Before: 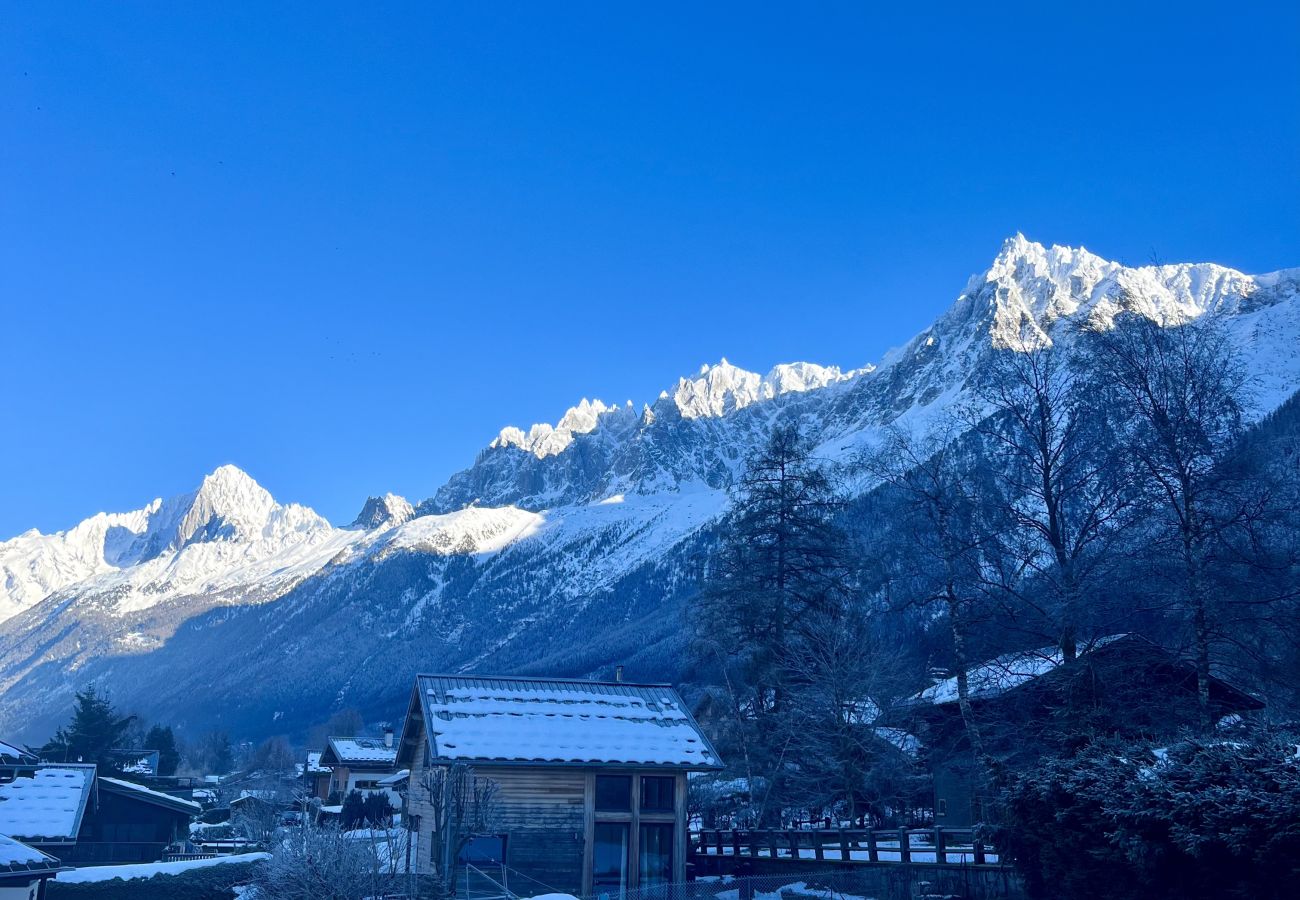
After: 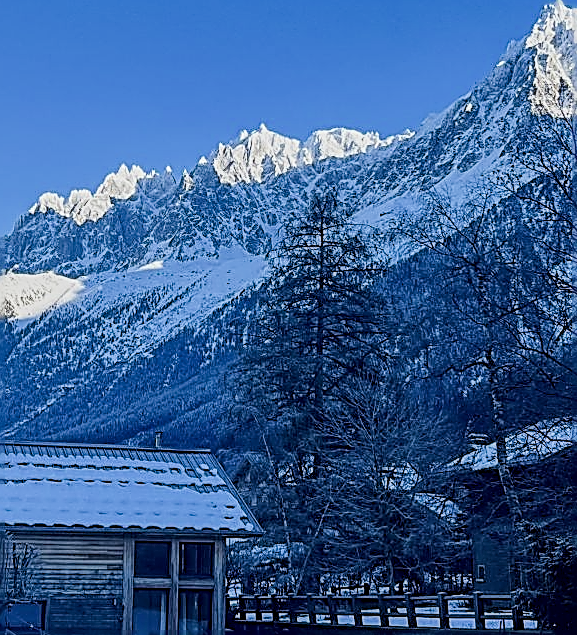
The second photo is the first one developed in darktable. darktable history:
crop: left 35.535%, top 26.044%, right 20.036%, bottom 3.389%
local contrast: detail 130%
filmic rgb: black relative exposure -7.82 EV, white relative exposure 4.24 EV, hardness 3.87
sharpen: amount 1.853
